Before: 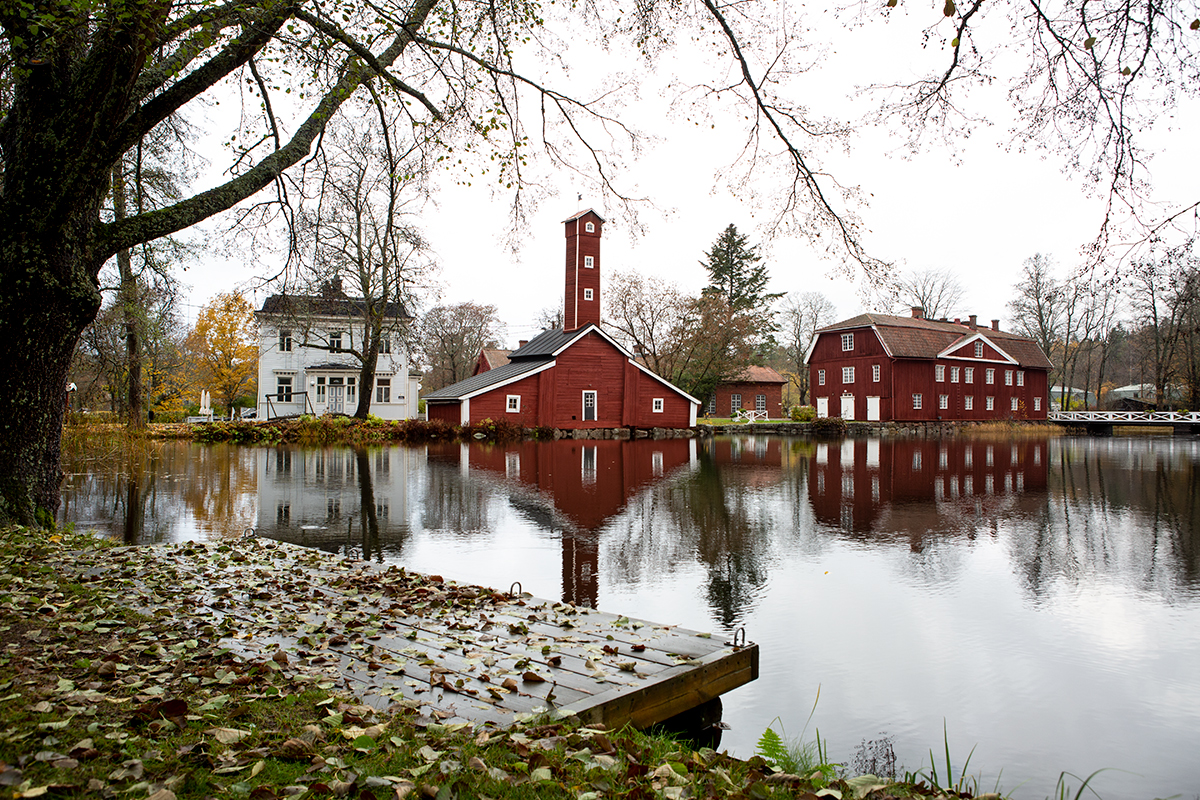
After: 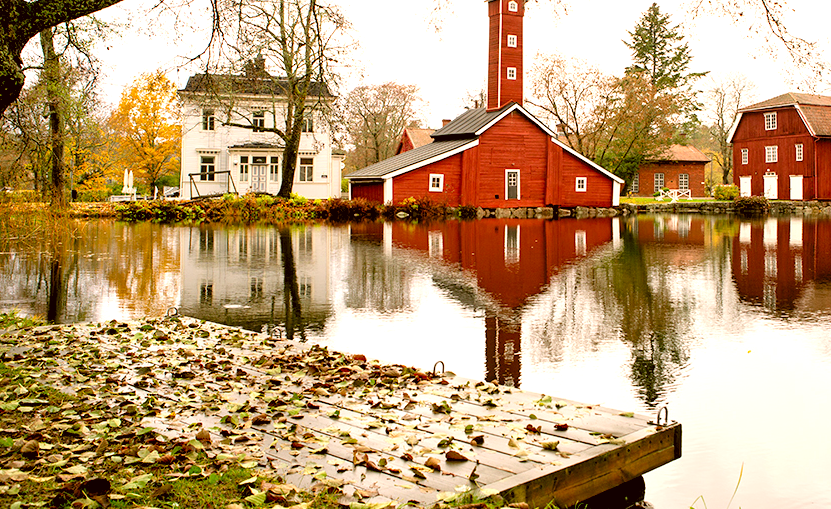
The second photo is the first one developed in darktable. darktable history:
crop: left 6.488%, top 27.668%, right 24.183%, bottom 8.656%
levels: levels [0.036, 0.364, 0.827]
color correction: highlights a* 8.98, highlights b* 15.09, shadows a* -0.49, shadows b* 26.52
